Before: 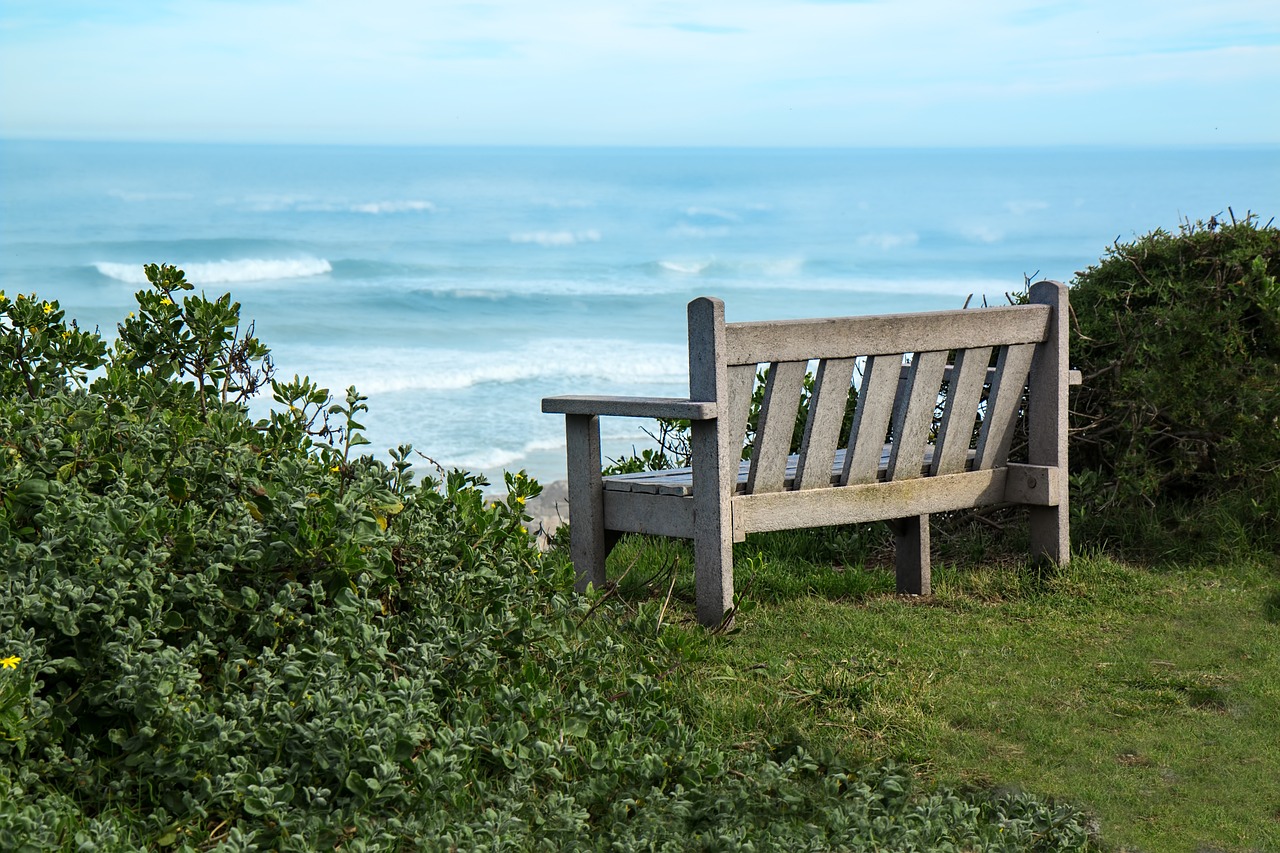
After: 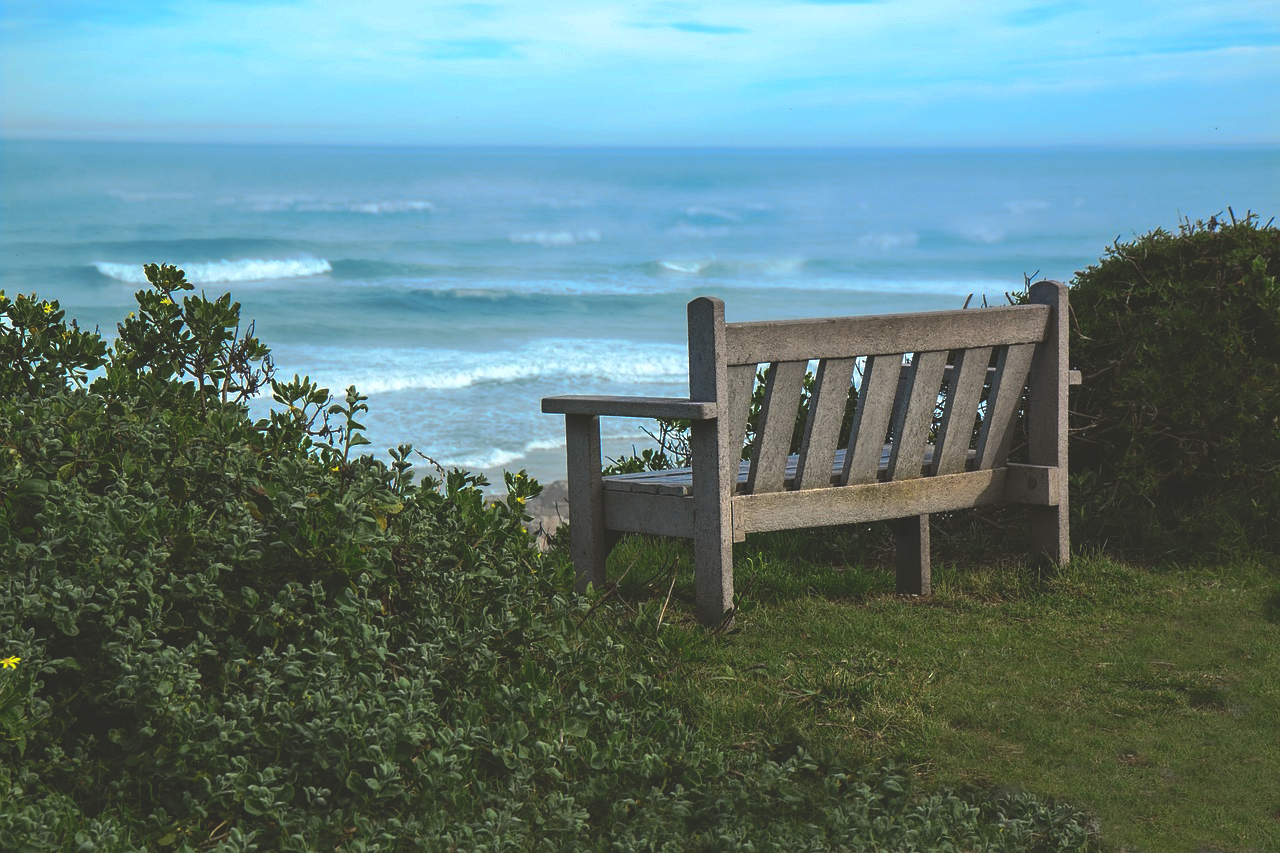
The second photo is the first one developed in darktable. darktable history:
exposure: black level correction -0.043, exposure 0.062 EV, compensate highlight preservation false
tone curve: curves: ch0 [(0, 0) (0.003, 0.029) (0.011, 0.034) (0.025, 0.044) (0.044, 0.057) (0.069, 0.07) (0.1, 0.084) (0.136, 0.104) (0.177, 0.127) (0.224, 0.156) (0.277, 0.192) (0.335, 0.236) (0.399, 0.284) (0.468, 0.339) (0.543, 0.393) (0.623, 0.454) (0.709, 0.541) (0.801, 0.65) (0.898, 0.766) (1, 1)], preserve colors none
color balance rgb: shadows lift › chroma 3.862%, shadows lift › hue 88.75°, perceptual saturation grading › global saturation 13.803%, perceptual saturation grading › highlights -25.345%, perceptual saturation grading › shadows 26.1%
